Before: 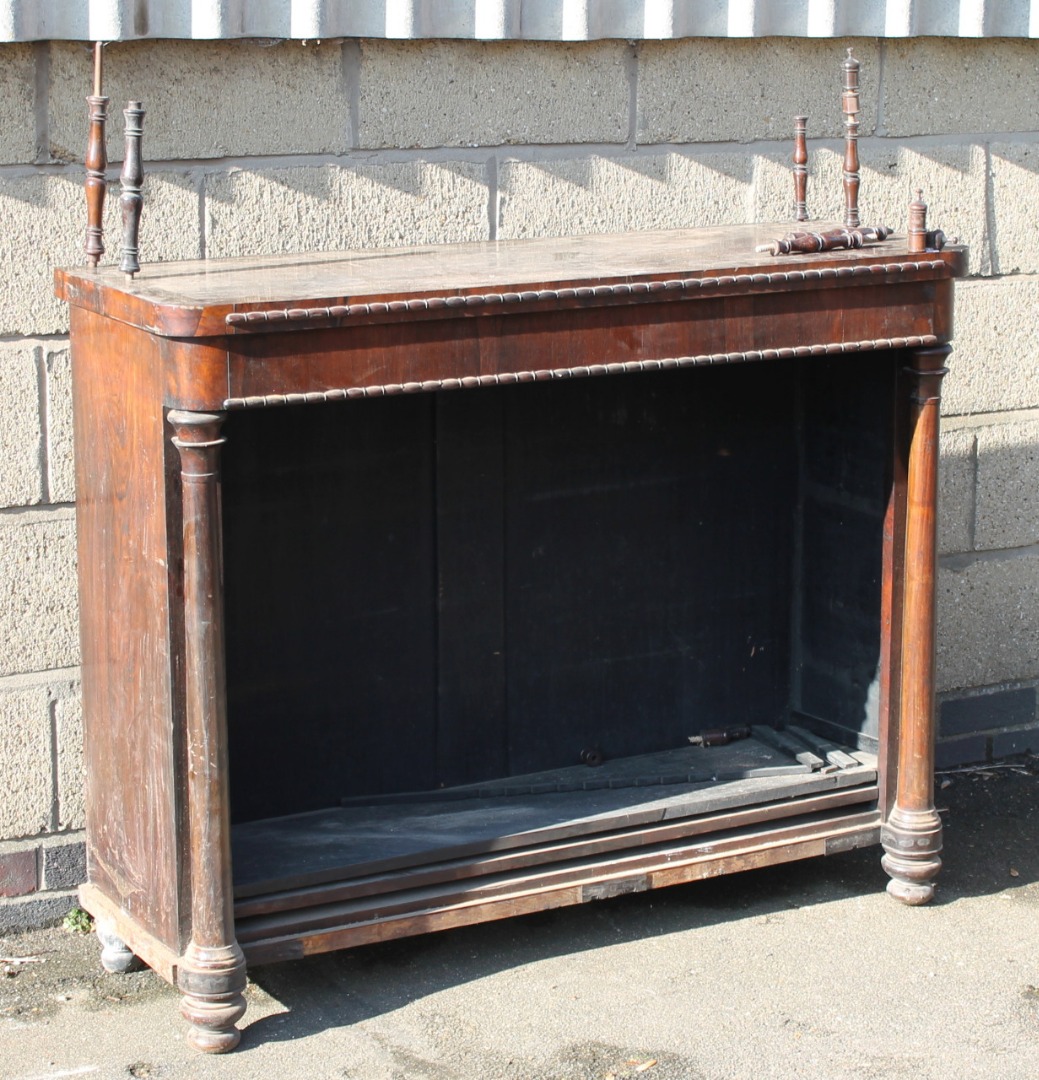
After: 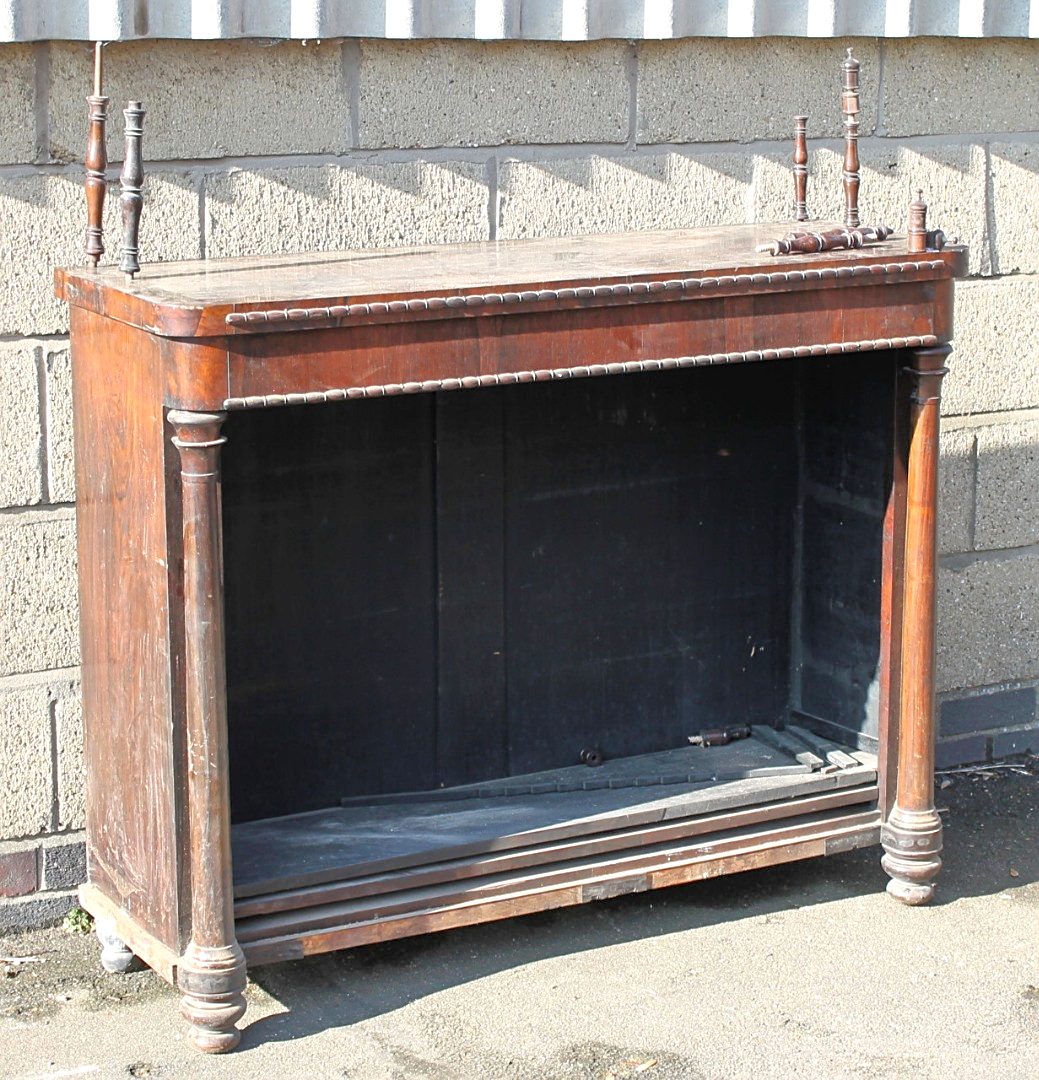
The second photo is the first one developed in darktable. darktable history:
sharpen: on, module defaults
tone equalizer: -7 EV 0.148 EV, -6 EV 0.565 EV, -5 EV 1.15 EV, -4 EV 1.3 EV, -3 EV 1.18 EV, -2 EV 0.6 EV, -1 EV 0.164 EV
color balance rgb: highlights gain › luminance 9.737%, perceptual saturation grading › global saturation 0.289%, global vibrance 2.716%
